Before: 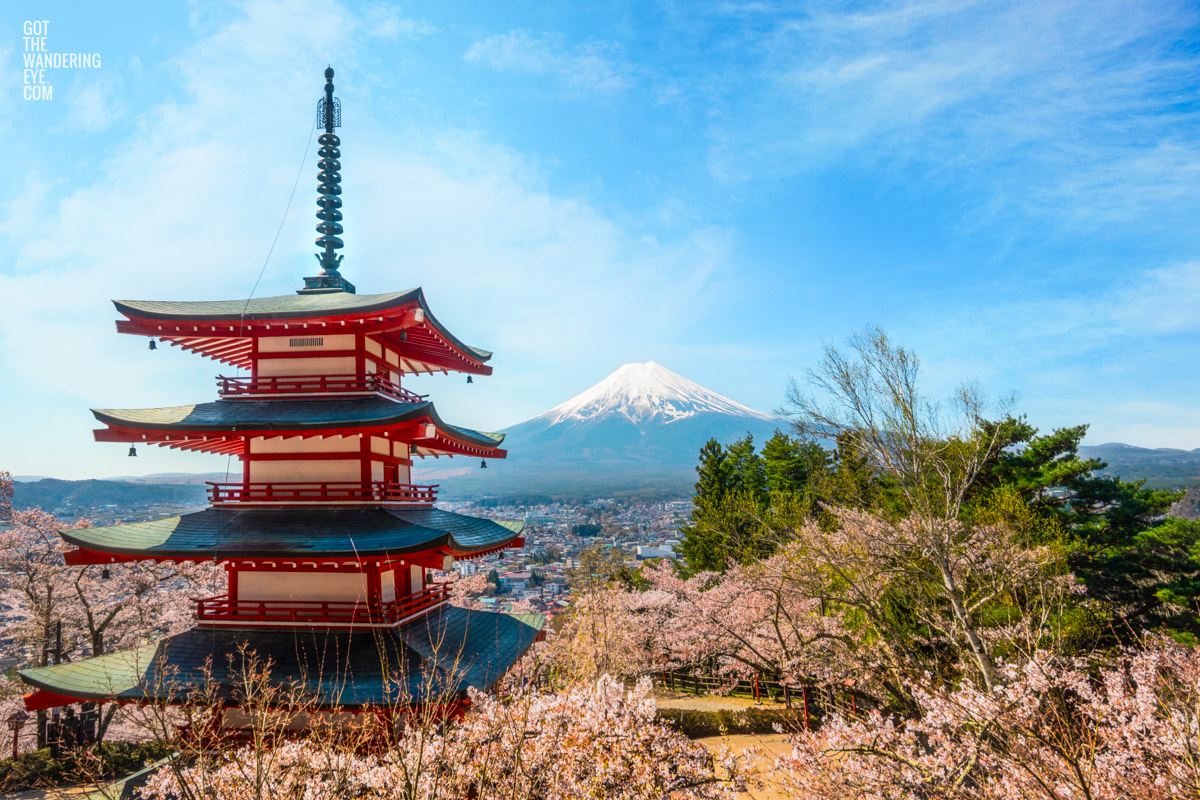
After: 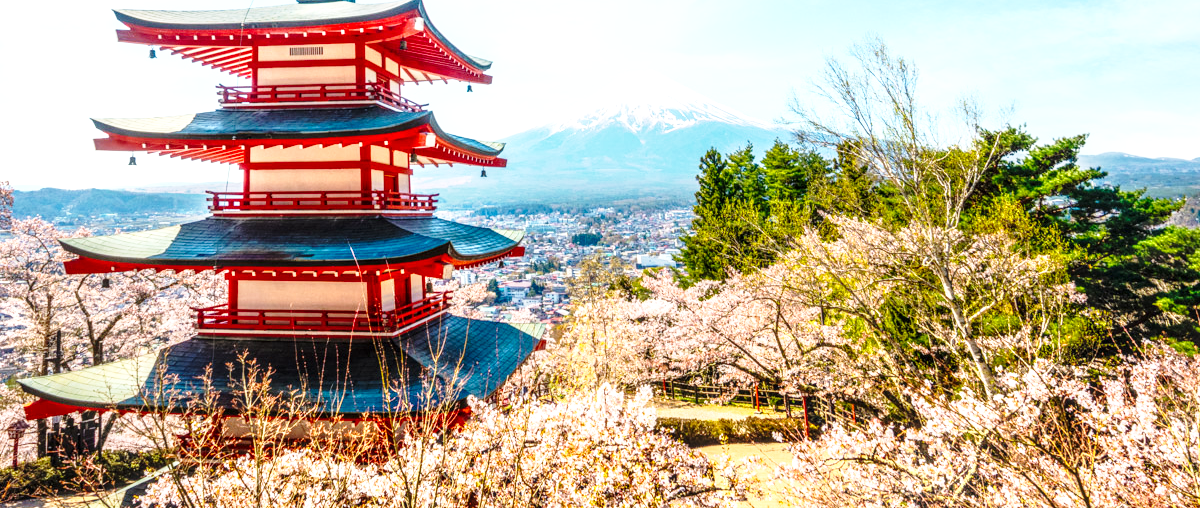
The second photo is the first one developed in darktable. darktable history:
crop and rotate: top 36.435%
local contrast: detail 130%
tone equalizer: on, module defaults
exposure: black level correction 0, exposure 0.6 EV, compensate exposure bias true, compensate highlight preservation false
base curve: curves: ch0 [(0, 0) (0.028, 0.03) (0.121, 0.232) (0.46, 0.748) (0.859, 0.968) (1, 1)], preserve colors none
